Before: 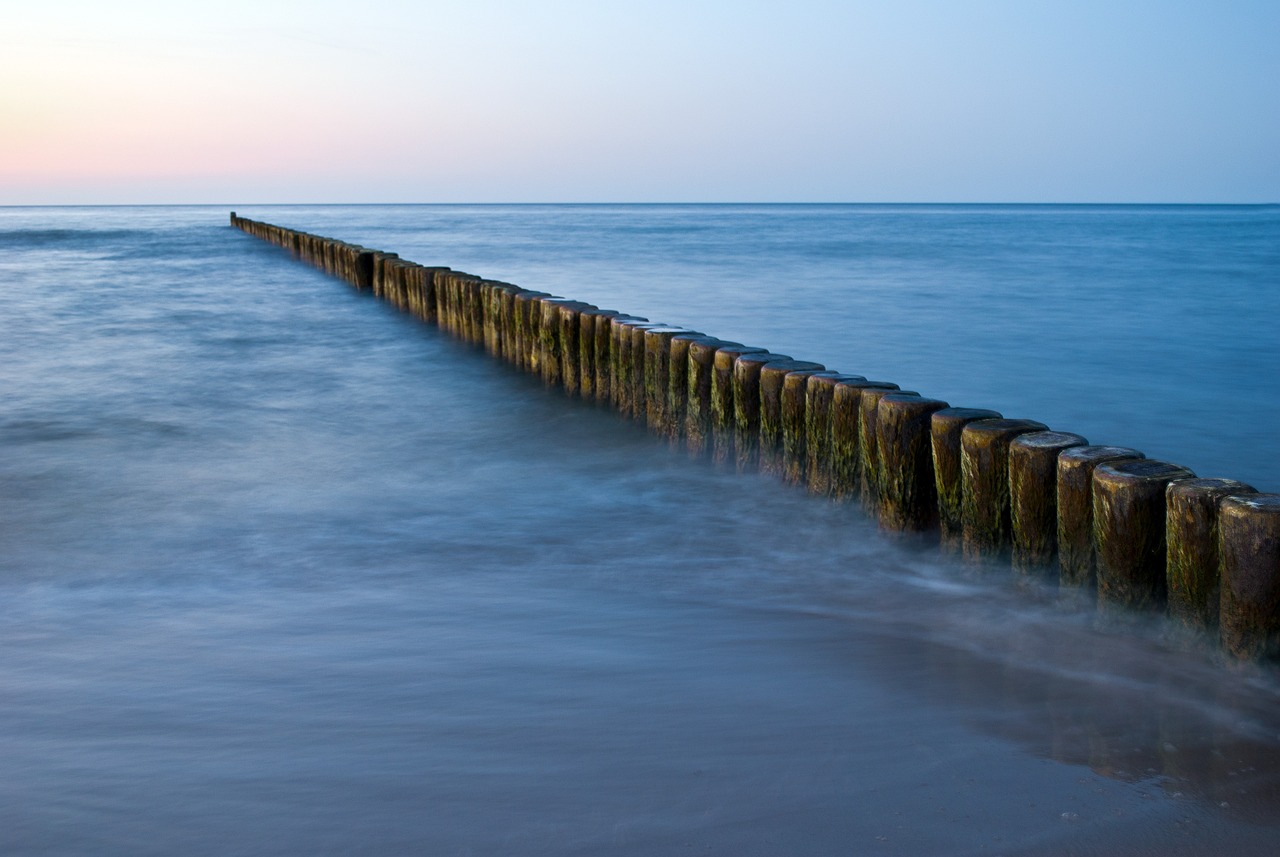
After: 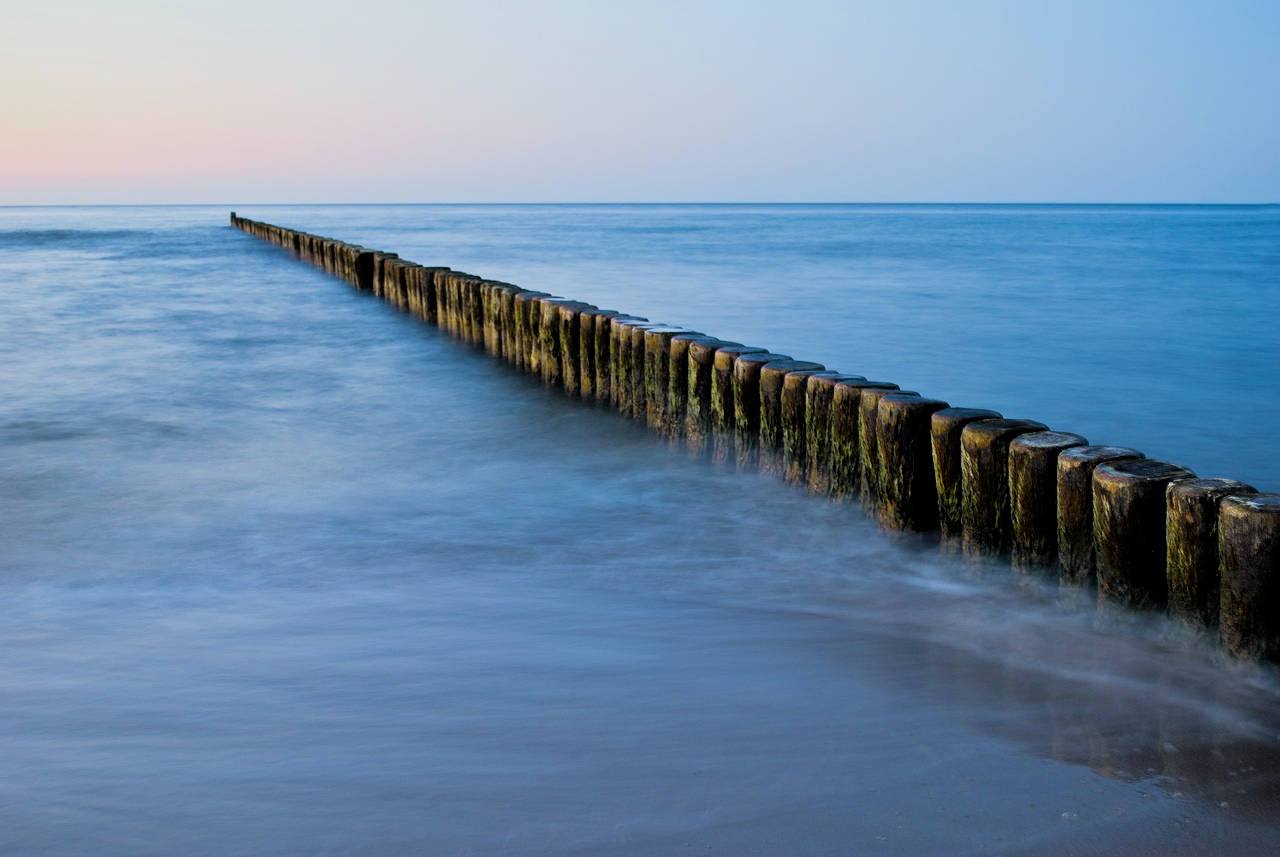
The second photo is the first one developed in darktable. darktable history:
tone curve: curves: ch0 [(0, 0) (0.004, 0.001) (0.133, 0.112) (0.325, 0.362) (0.832, 0.893) (1, 1)], color space Lab, linked channels, preserve colors none
filmic rgb: black relative exposure -8.77 EV, white relative exposure 4.98 EV, threshold 3.04 EV, target black luminance 0%, hardness 3.78, latitude 65.52%, contrast 0.832, shadows ↔ highlights balance 19.95%, add noise in highlights 0, color science v3 (2019), use custom middle-gray values true, contrast in highlights soft, enable highlight reconstruction true
